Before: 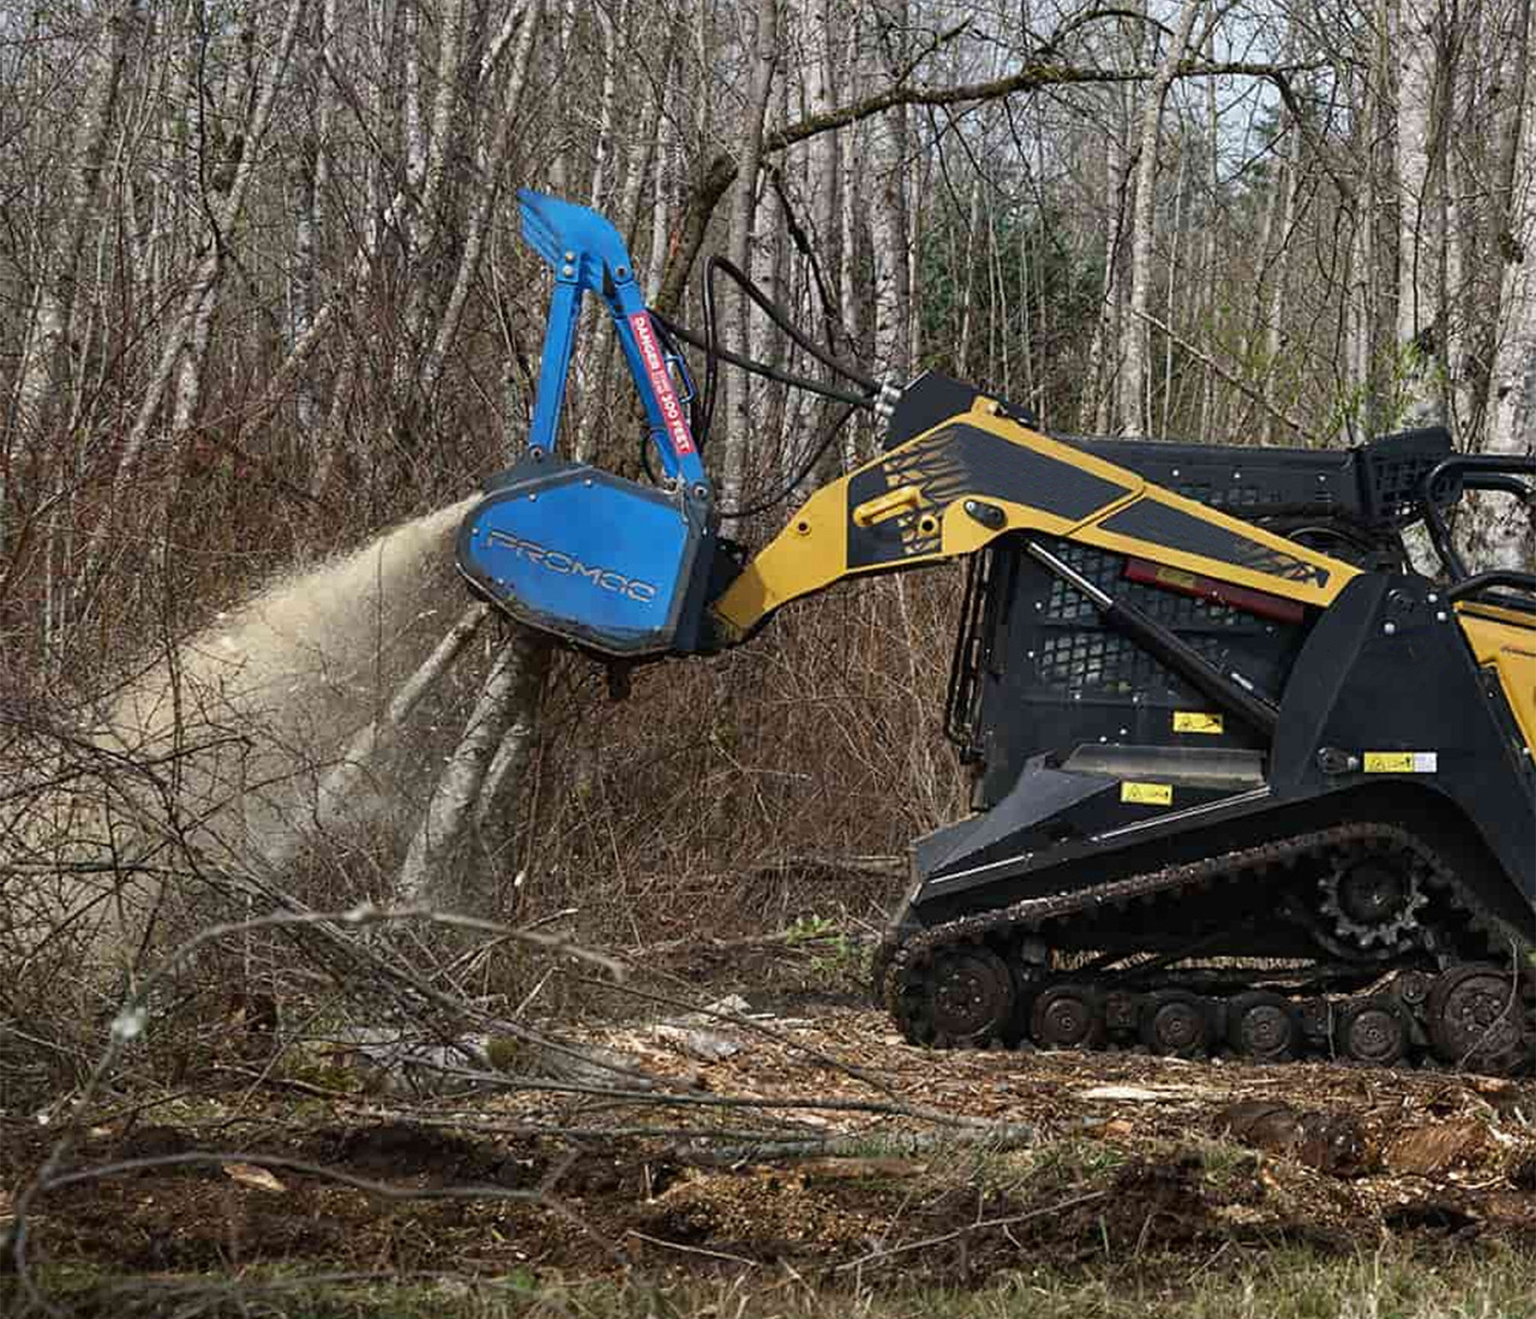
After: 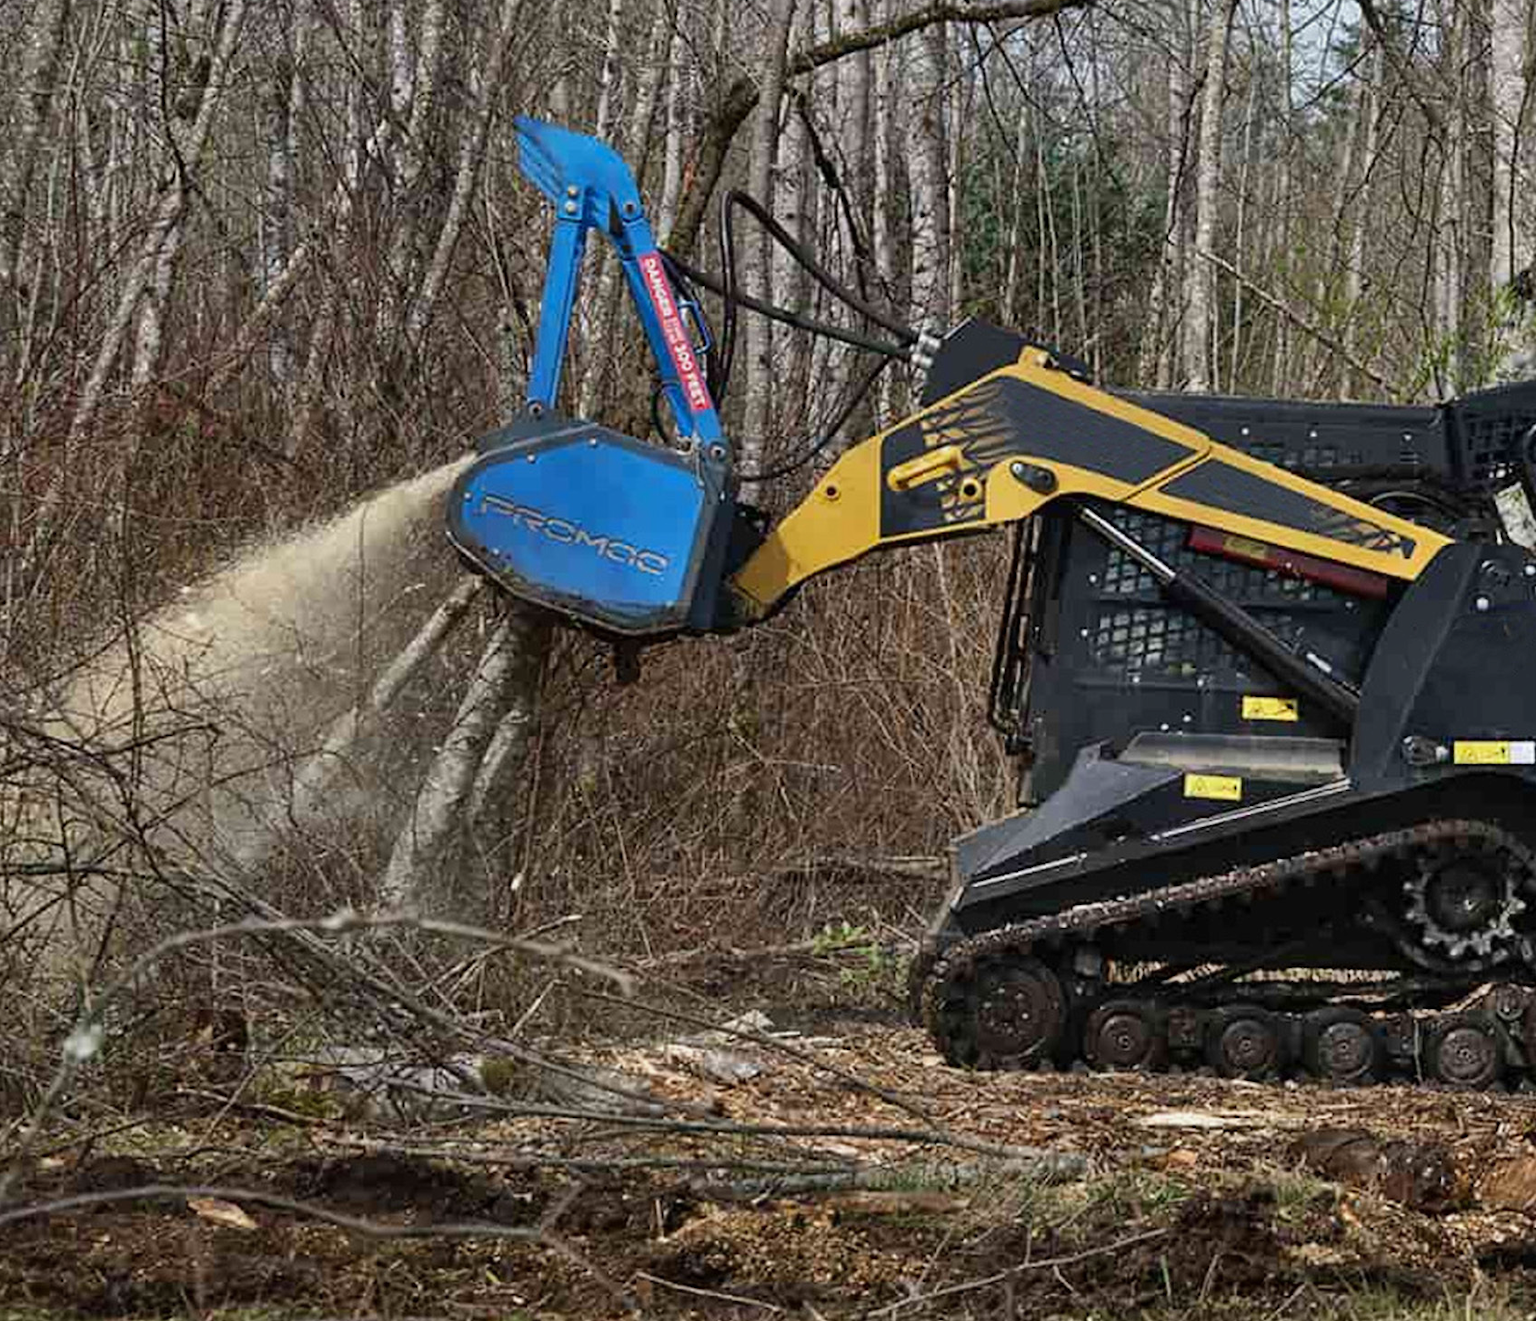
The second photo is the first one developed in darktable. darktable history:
crop: left 3.56%, top 6.452%, right 6.32%, bottom 3.29%
shadows and highlights: white point adjustment -3.78, highlights -63.85, soften with gaussian
